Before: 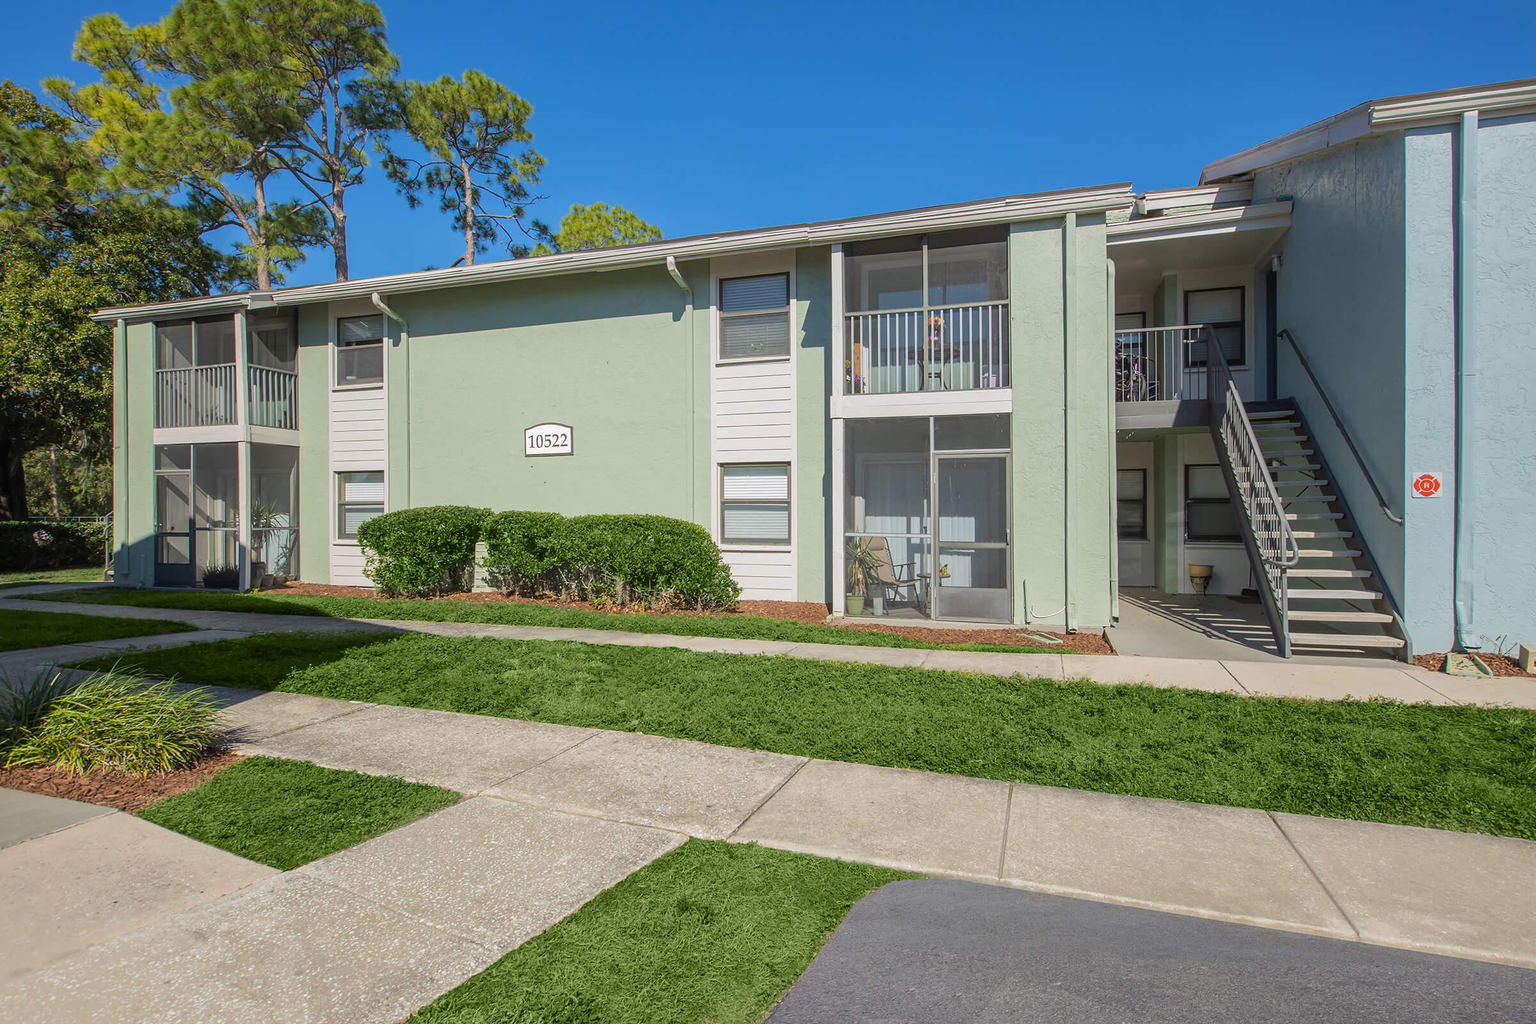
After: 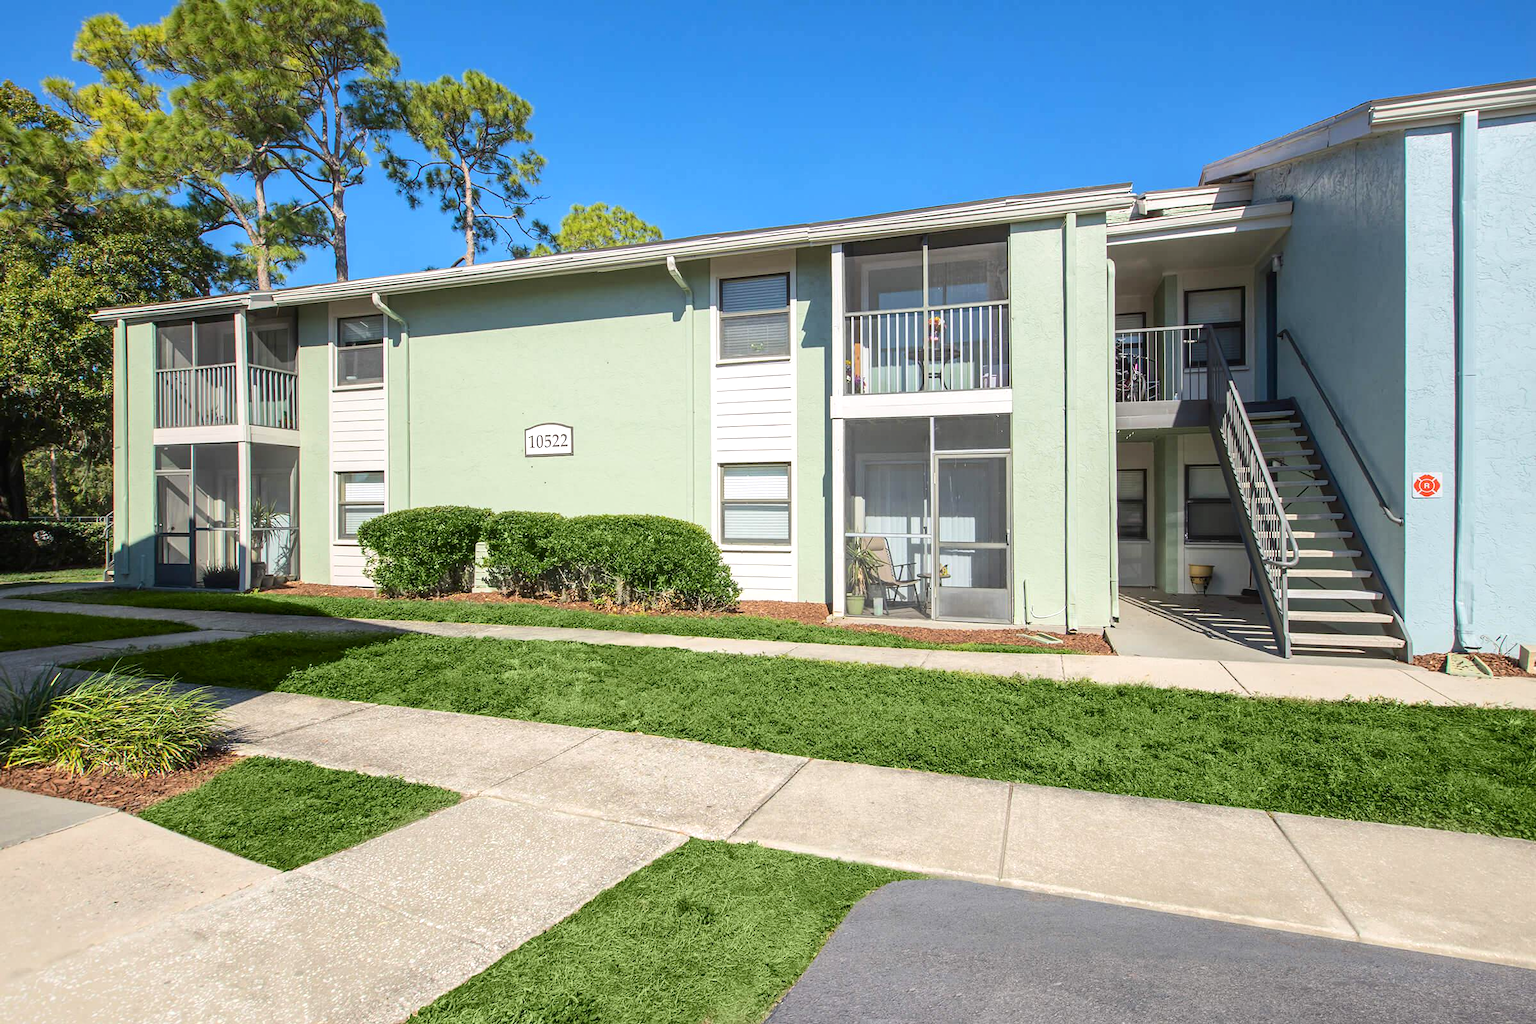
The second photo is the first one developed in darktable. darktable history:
exposure: exposure 0.493 EV, compensate highlight preservation false
contrast brightness saturation: contrast 0.144
